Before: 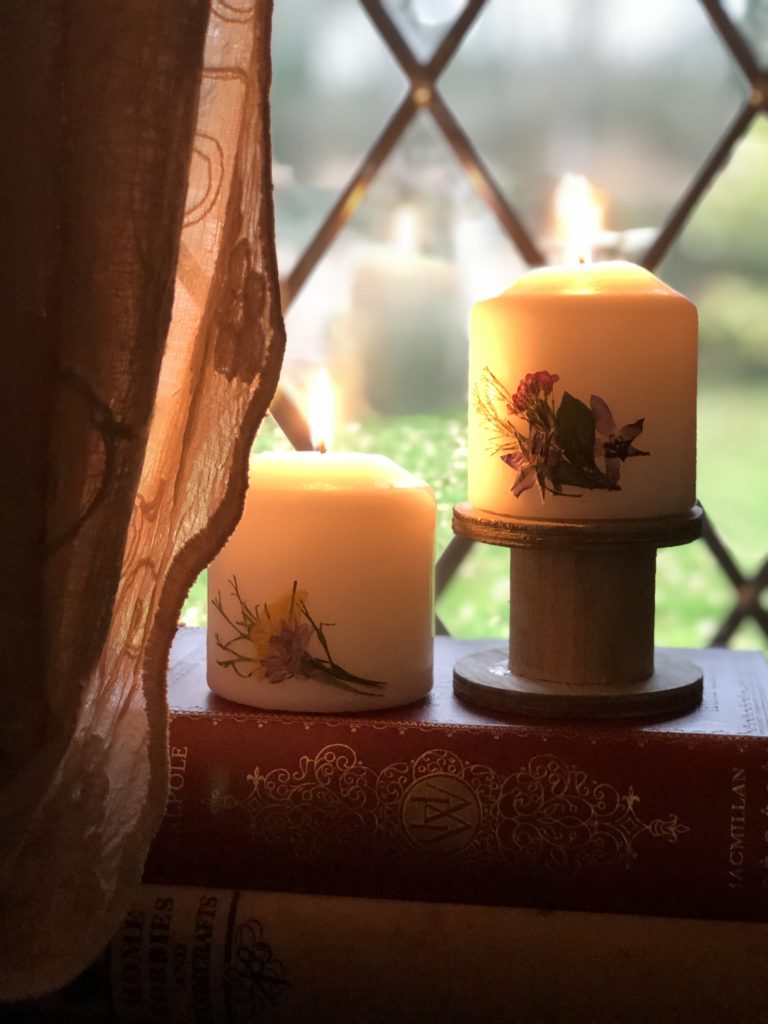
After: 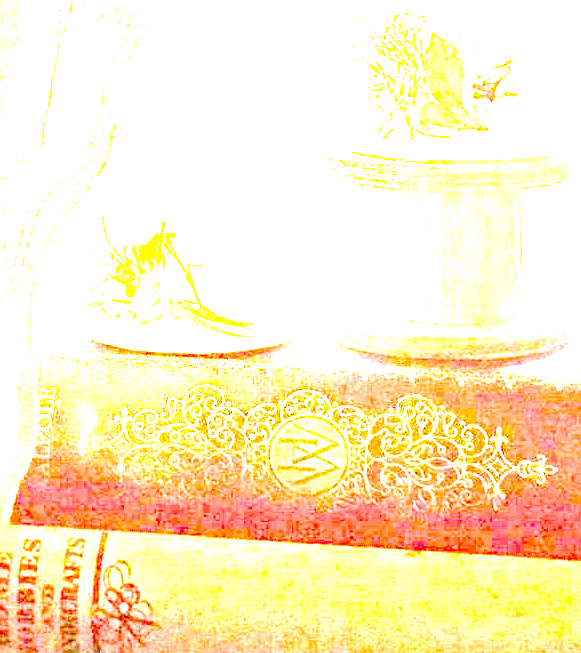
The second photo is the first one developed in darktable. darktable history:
exposure: exposure 8 EV, compensate highlight preservation false
crop and rotate: left 17.299%, top 35.115%, right 7.015%, bottom 1.024%
